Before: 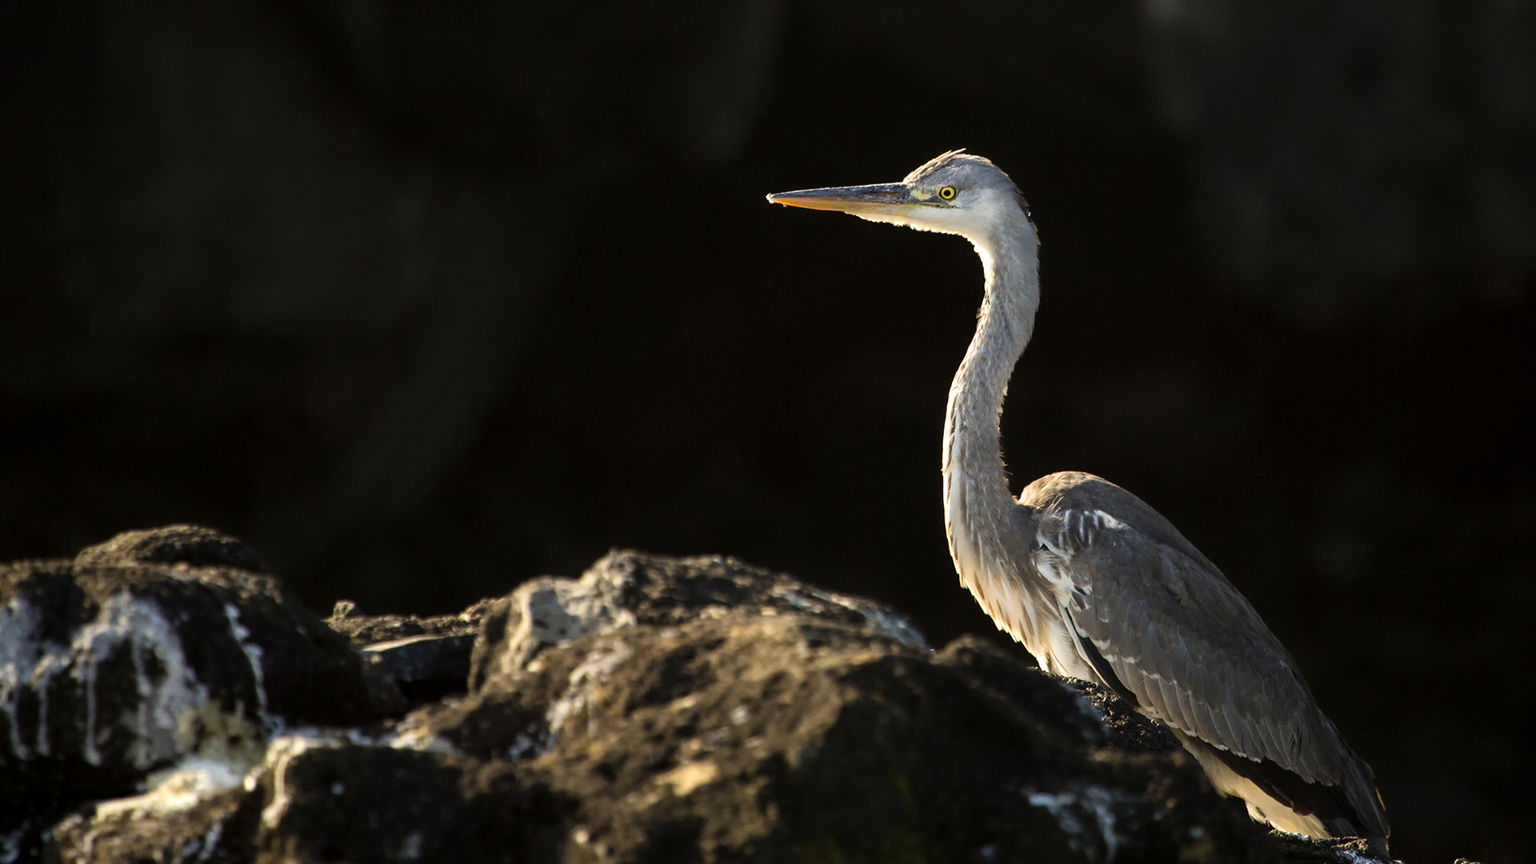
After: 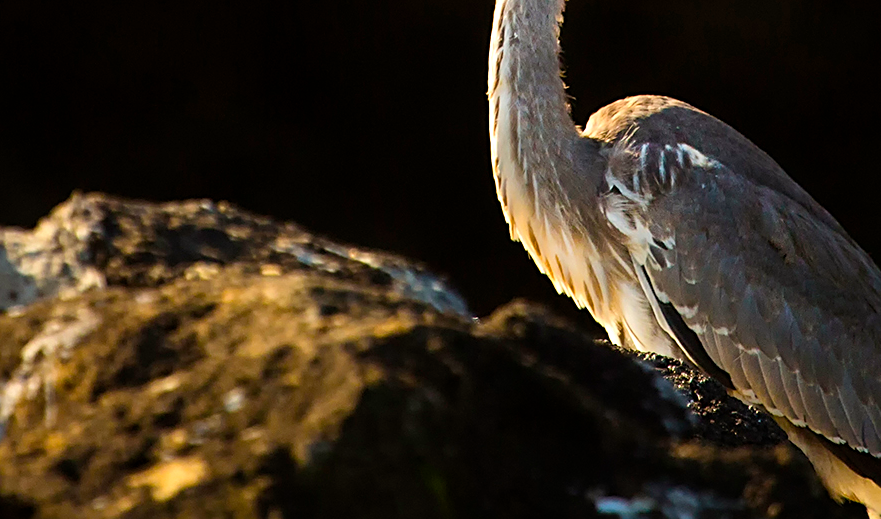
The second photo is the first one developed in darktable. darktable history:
crop: left 35.98%, top 45.767%, right 18.114%, bottom 6.111%
sharpen: on, module defaults
color balance rgb: shadows lift › chroma 1.013%, shadows lift › hue 29.14°, perceptual saturation grading › global saturation 30.949%, global vibrance 20%
